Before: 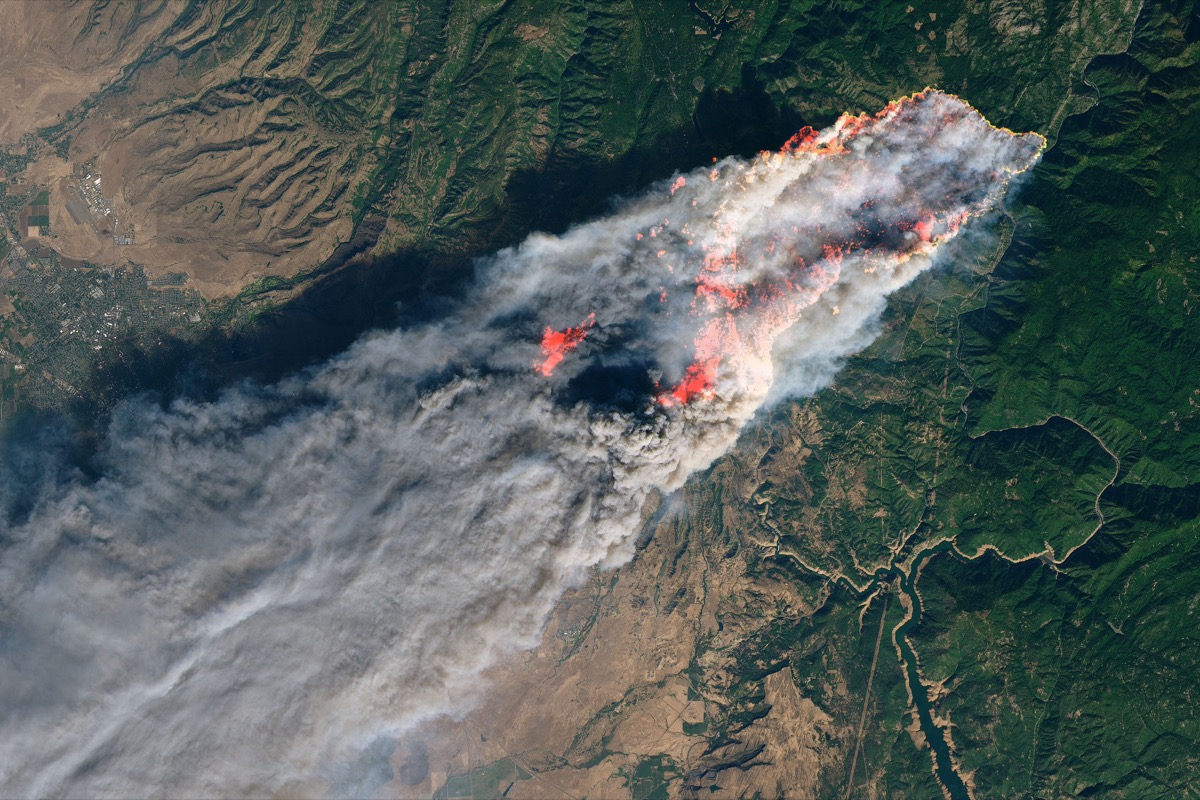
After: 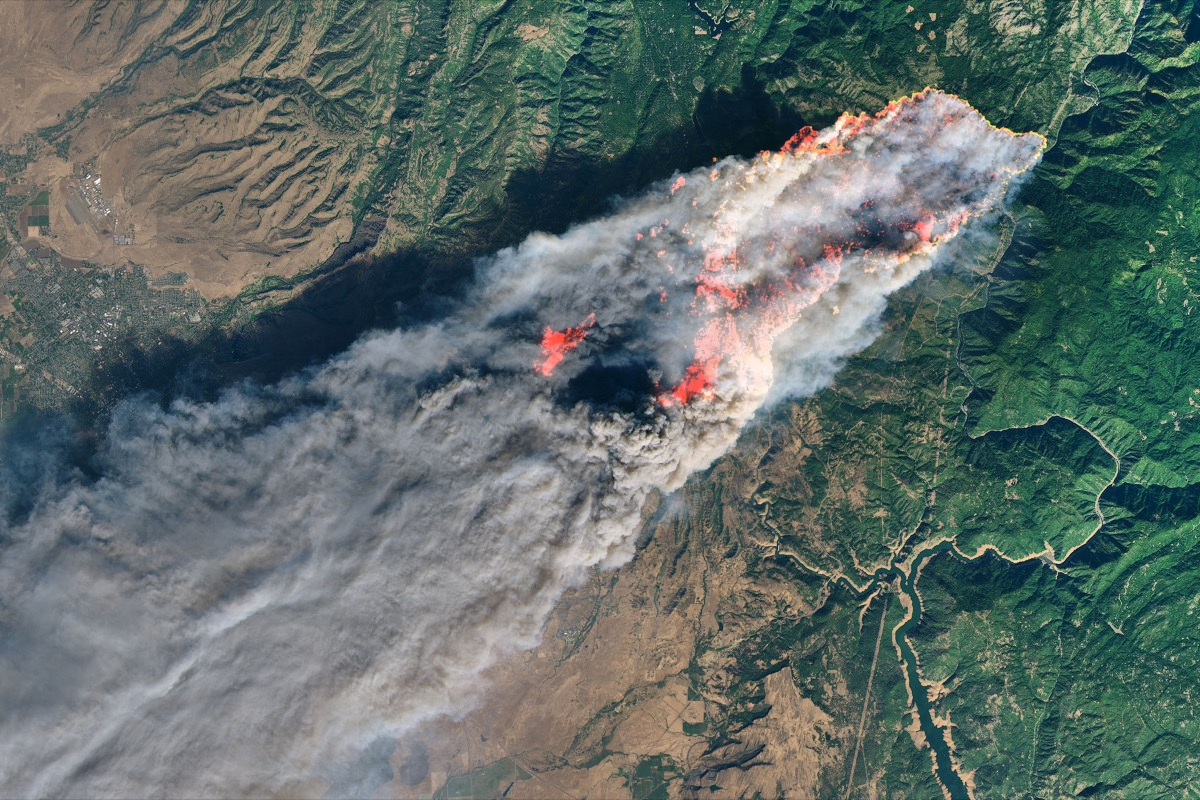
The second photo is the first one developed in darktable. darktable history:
shadows and highlights: shadows 73.86, highlights -60.59, soften with gaussian
